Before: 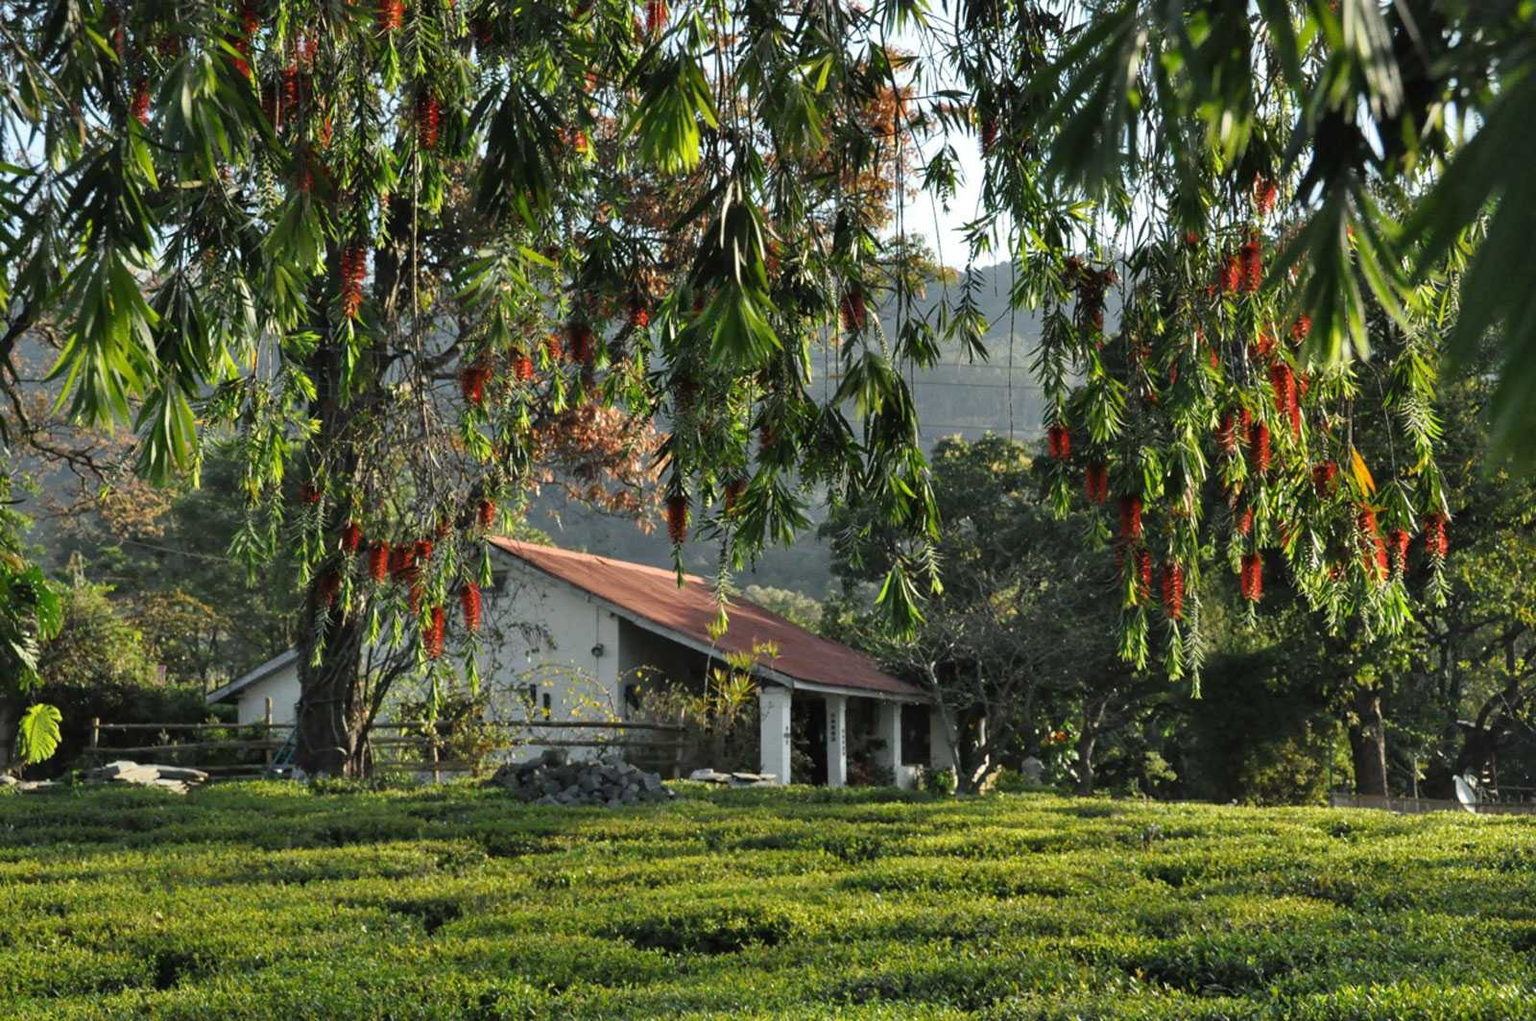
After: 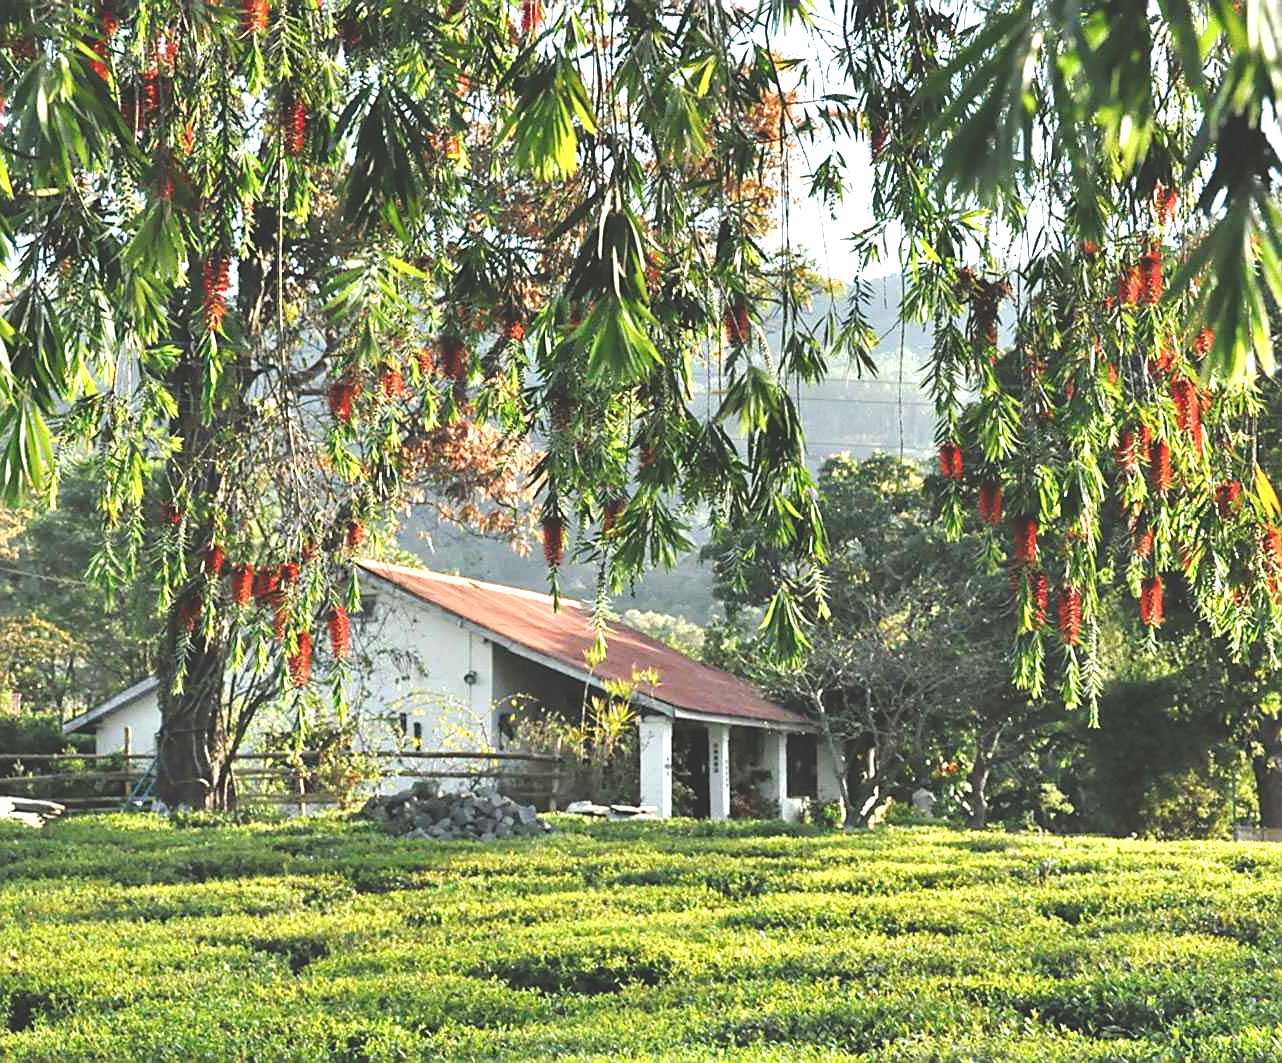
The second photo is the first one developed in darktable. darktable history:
sharpen: on, module defaults
tone equalizer: edges refinement/feathering 500, mask exposure compensation -1.57 EV, preserve details no
exposure: black level correction -0.025, exposure -0.118 EV, compensate highlight preservation false
tone curve: curves: ch0 [(0.024, 0) (0.075, 0.034) (0.145, 0.098) (0.257, 0.259) (0.408, 0.45) (0.611, 0.64) (0.81, 0.857) (1, 1)]; ch1 [(0, 0) (0.287, 0.198) (0.501, 0.506) (0.56, 0.57) (0.712, 0.777) (0.976, 0.992)]; ch2 [(0, 0) (0.5, 0.5) (0.523, 0.552) (0.59, 0.603) (0.681, 0.754) (1, 1)], preserve colors none
levels: white 99.94%, levels [0, 0.352, 0.703]
crop and rotate: left 9.56%, right 10.254%
